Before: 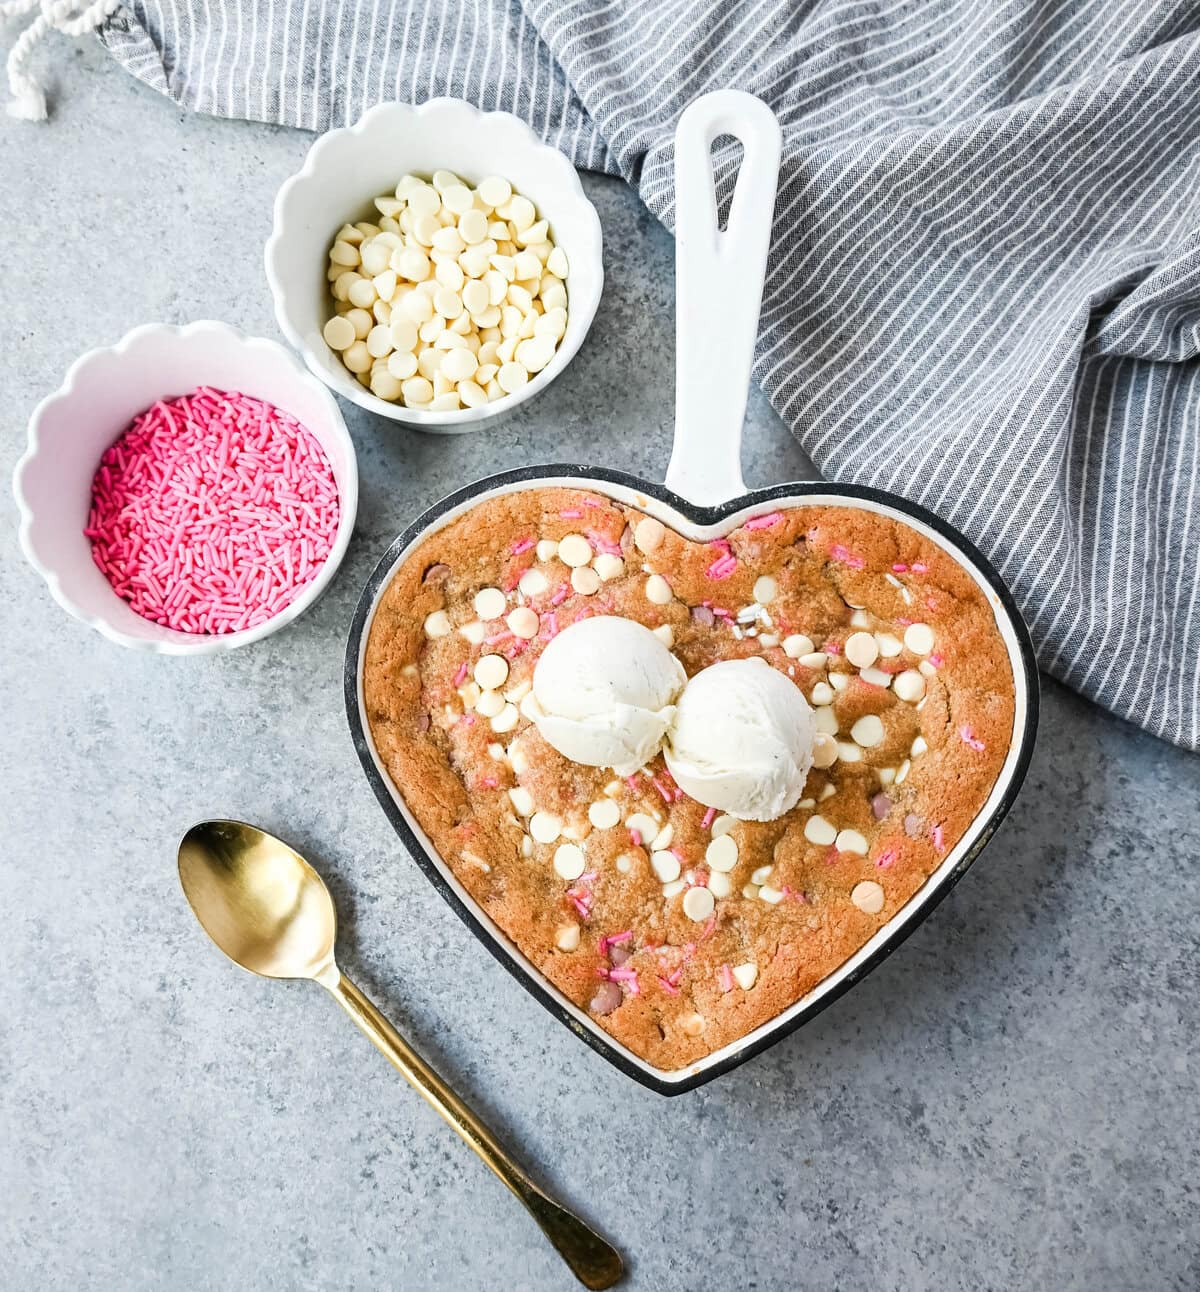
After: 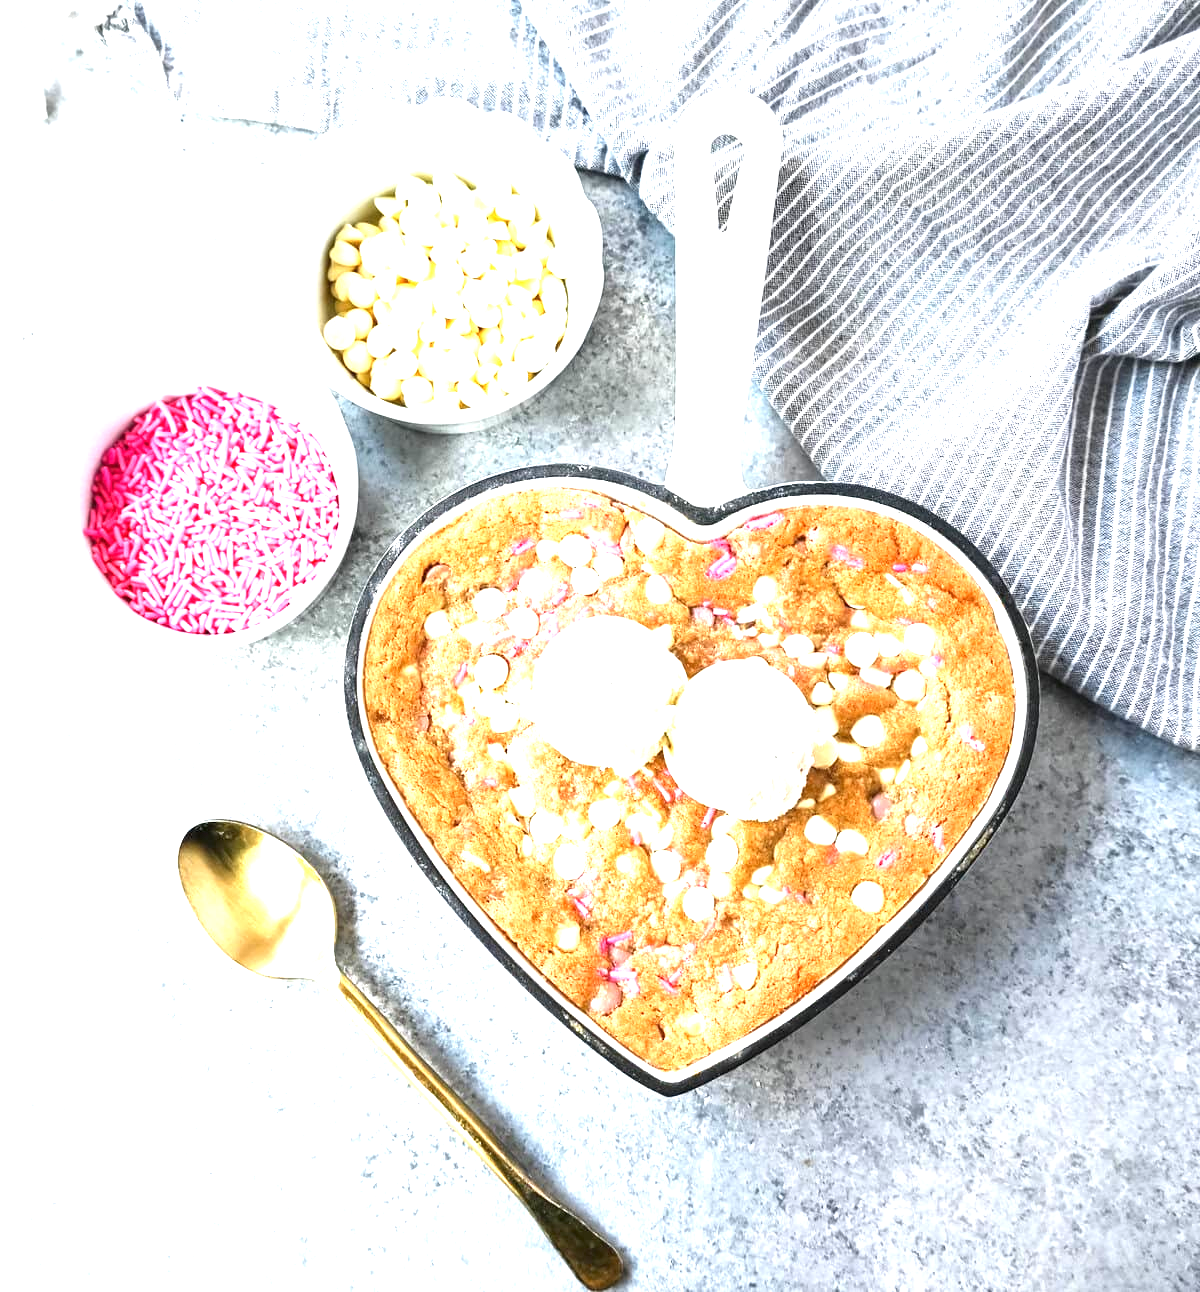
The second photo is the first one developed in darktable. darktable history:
white balance: emerald 1
exposure: black level correction 0, exposure 1.45 EV, compensate exposure bias true, compensate highlight preservation false
